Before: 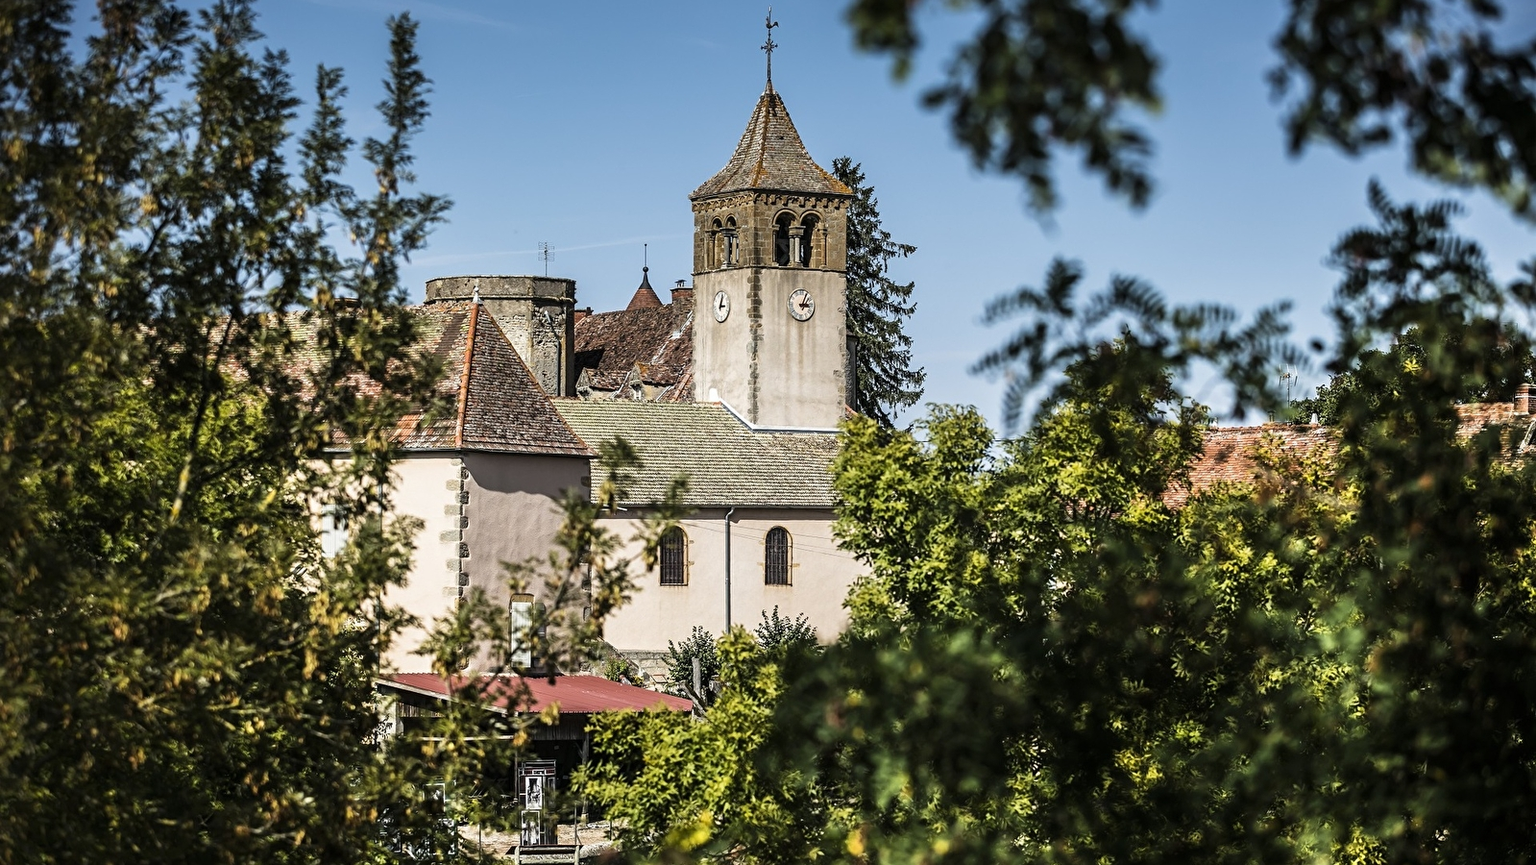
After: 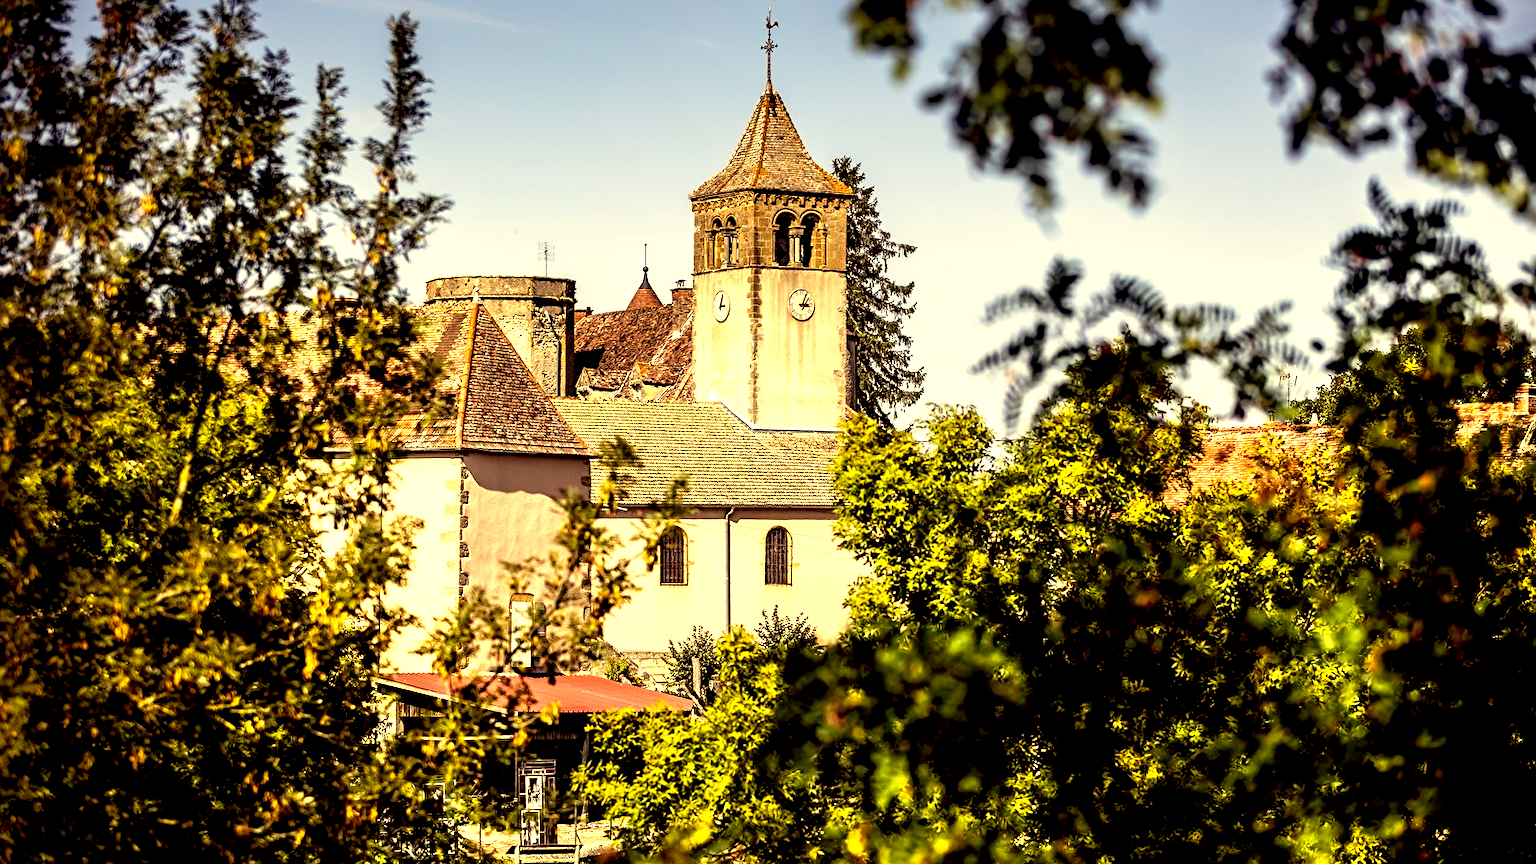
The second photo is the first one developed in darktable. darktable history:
exposure: black level correction 0.01, exposure 1 EV, compensate highlight preservation false
color correction: highlights a* 10.04, highlights b* 38.79, shadows a* 14.82, shadows b* 3.48
